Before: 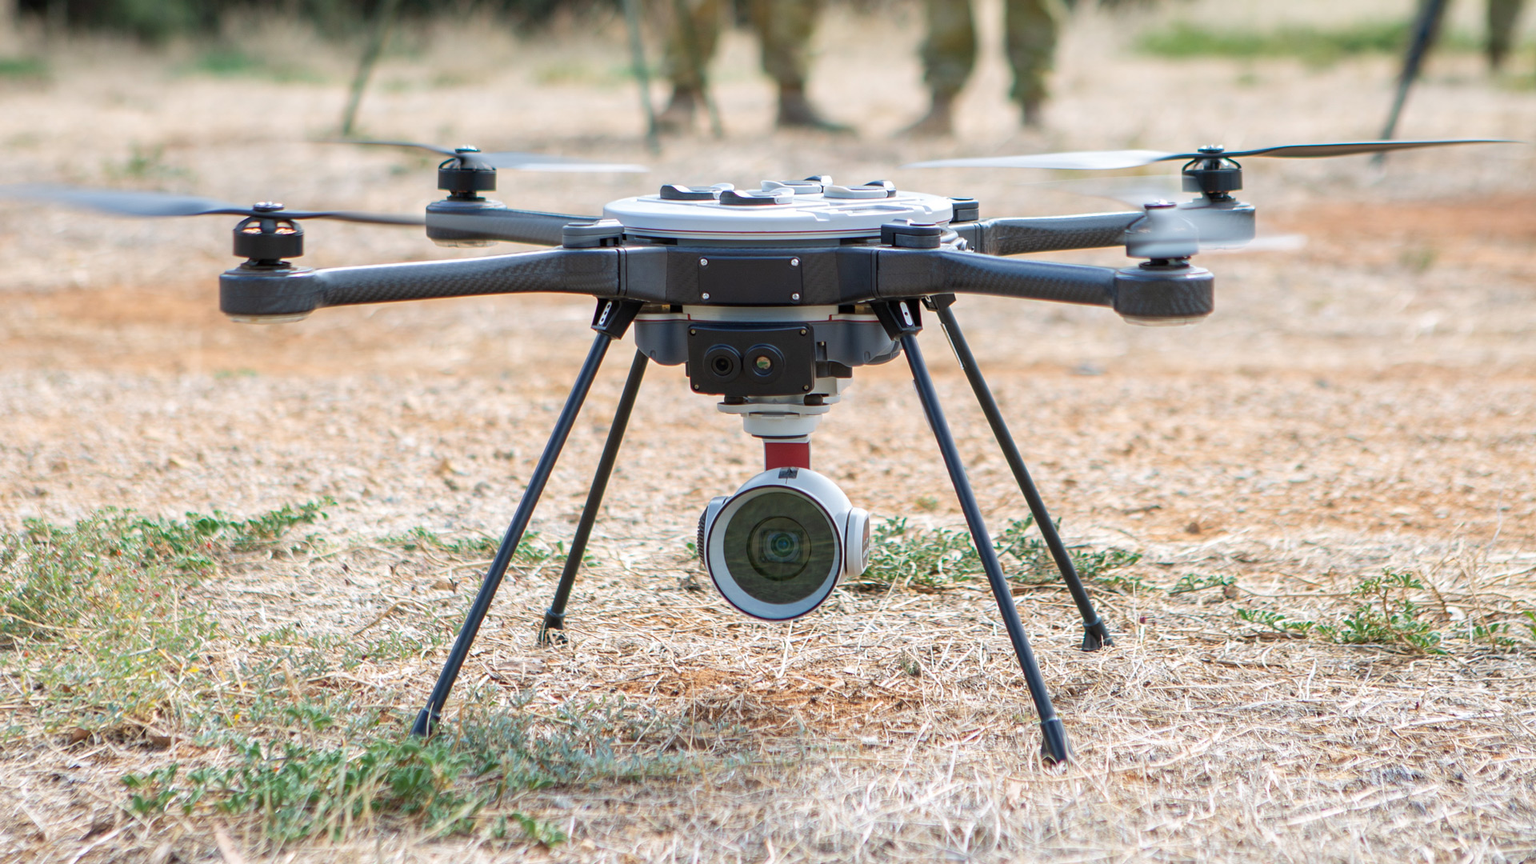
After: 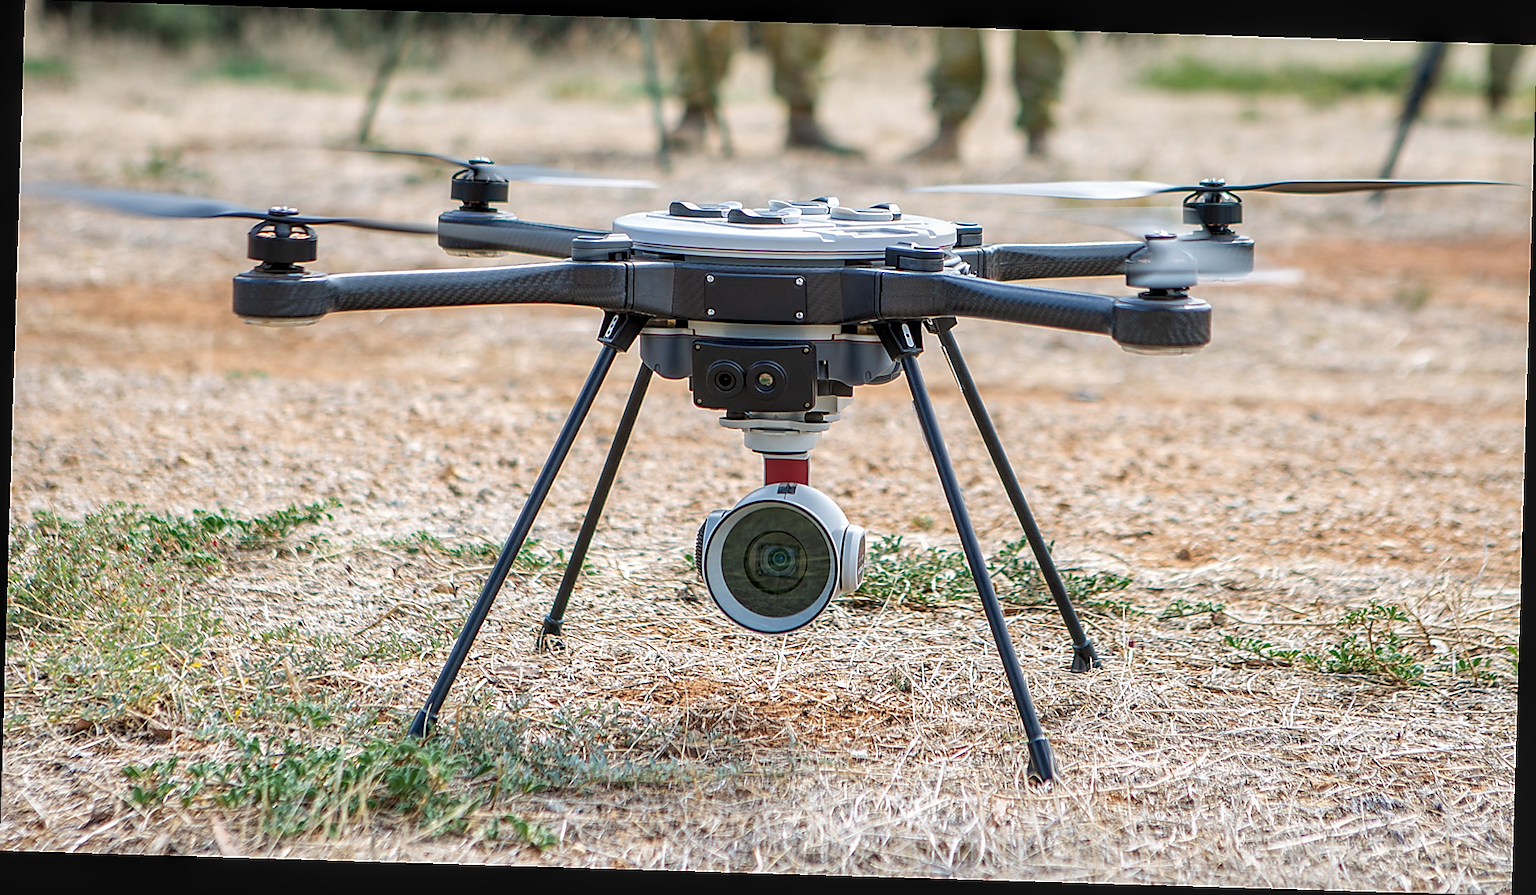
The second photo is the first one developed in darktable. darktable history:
sharpen: radius 1.4, amount 1.25, threshold 0.7
local contrast: detail 130%
rotate and perspective: rotation 1.72°, automatic cropping off
